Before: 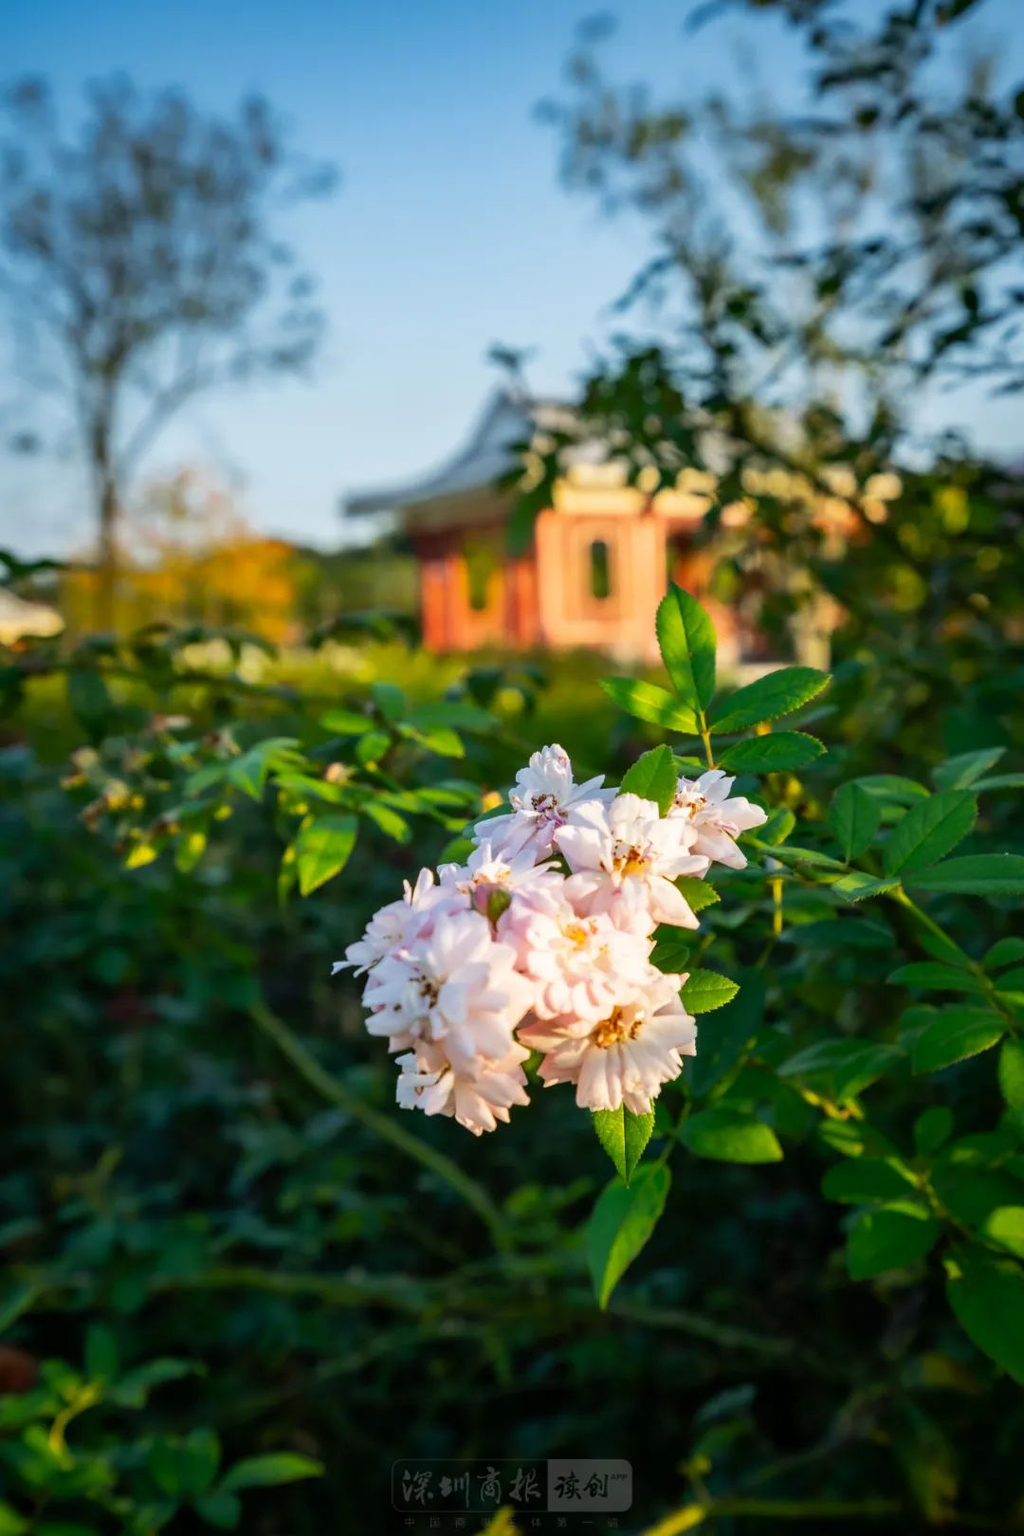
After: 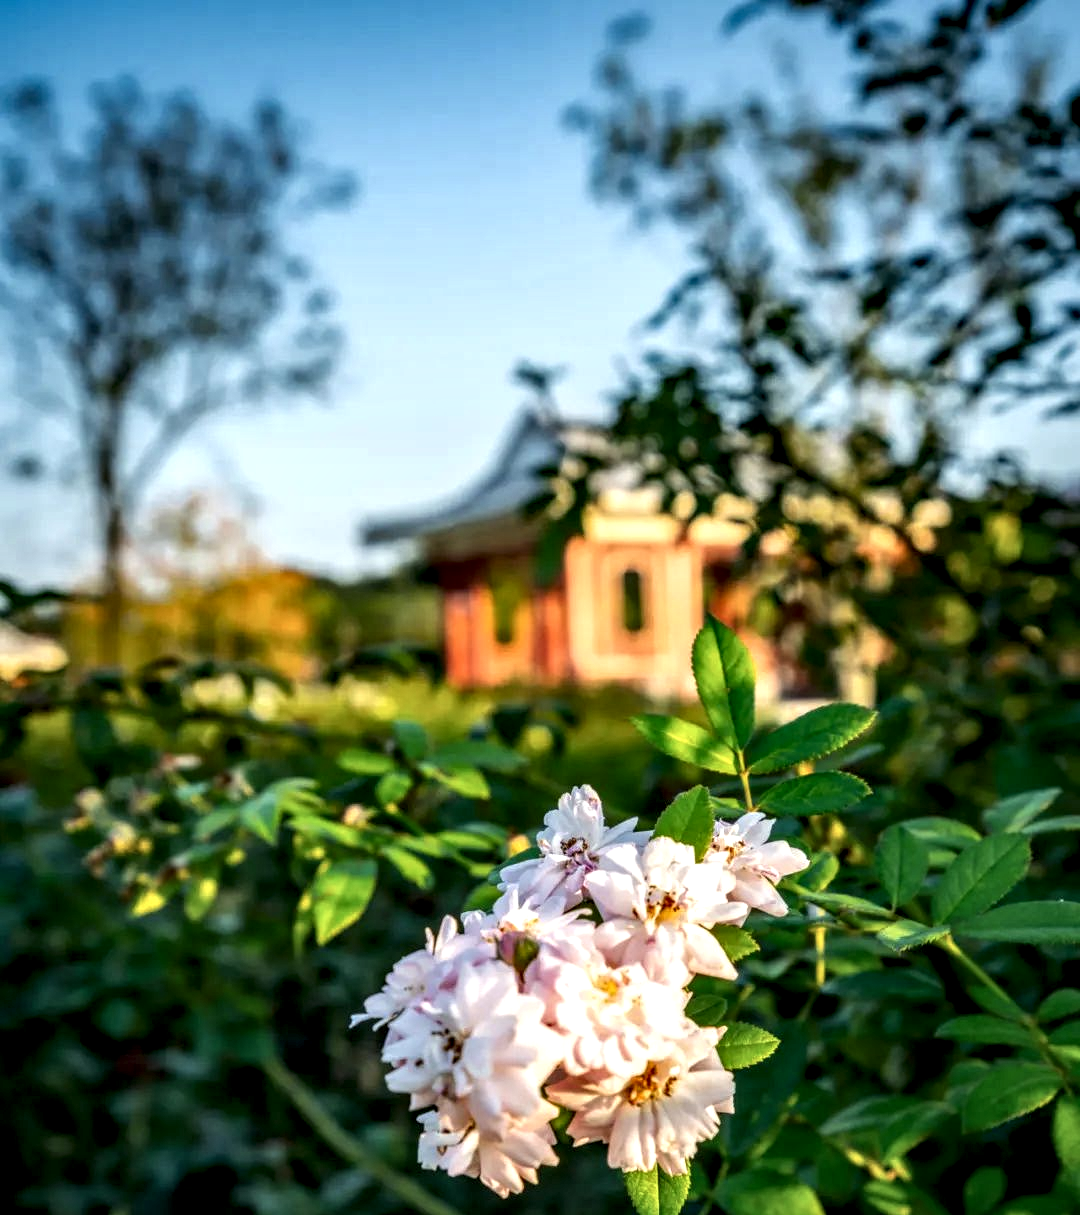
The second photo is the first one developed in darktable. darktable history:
crop: bottom 24.982%
local contrast: highlights 18%, detail 188%
